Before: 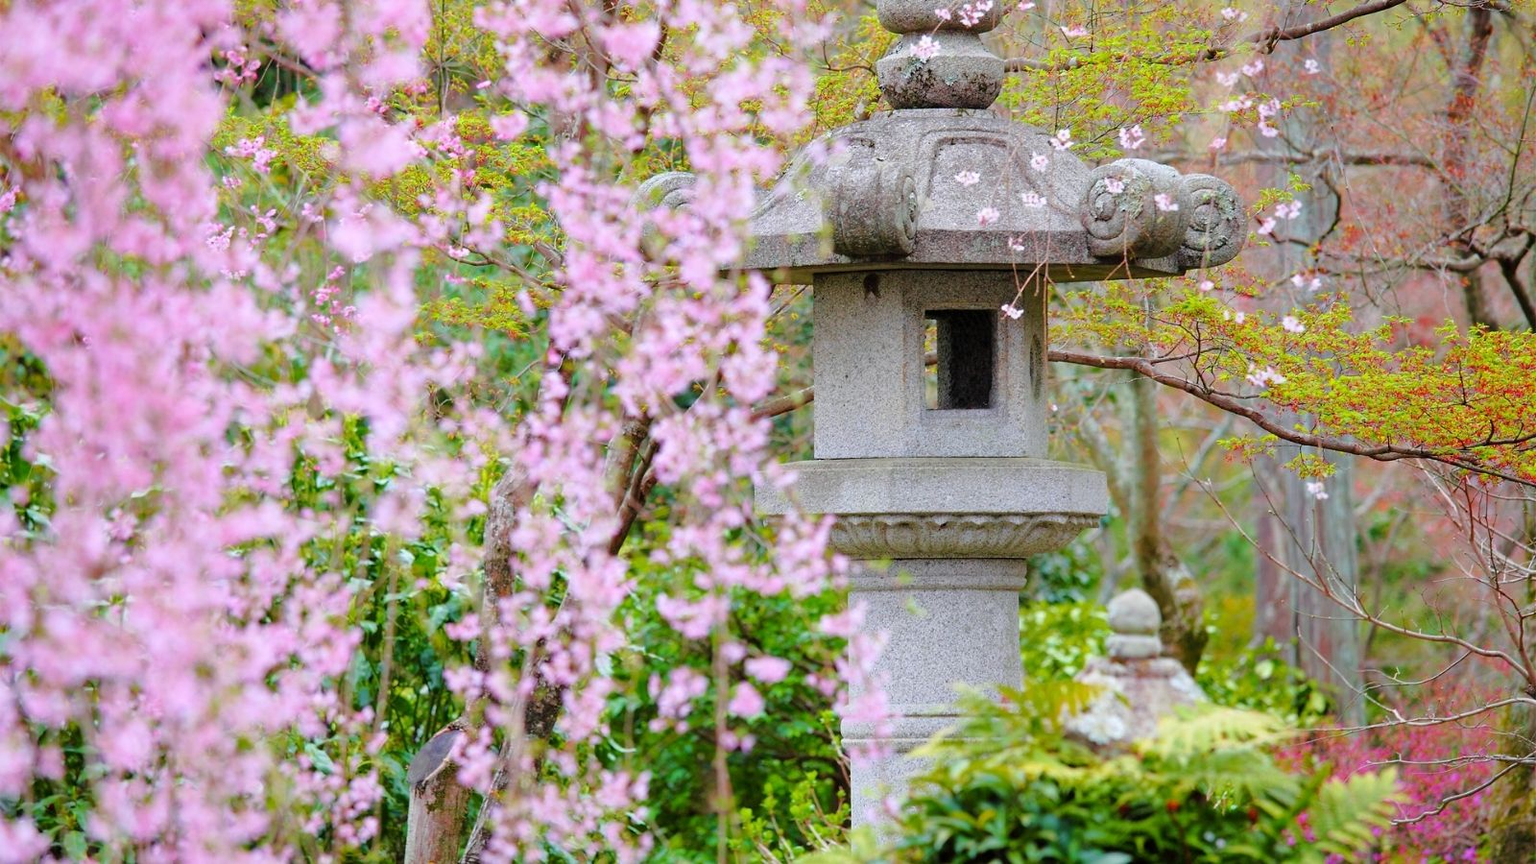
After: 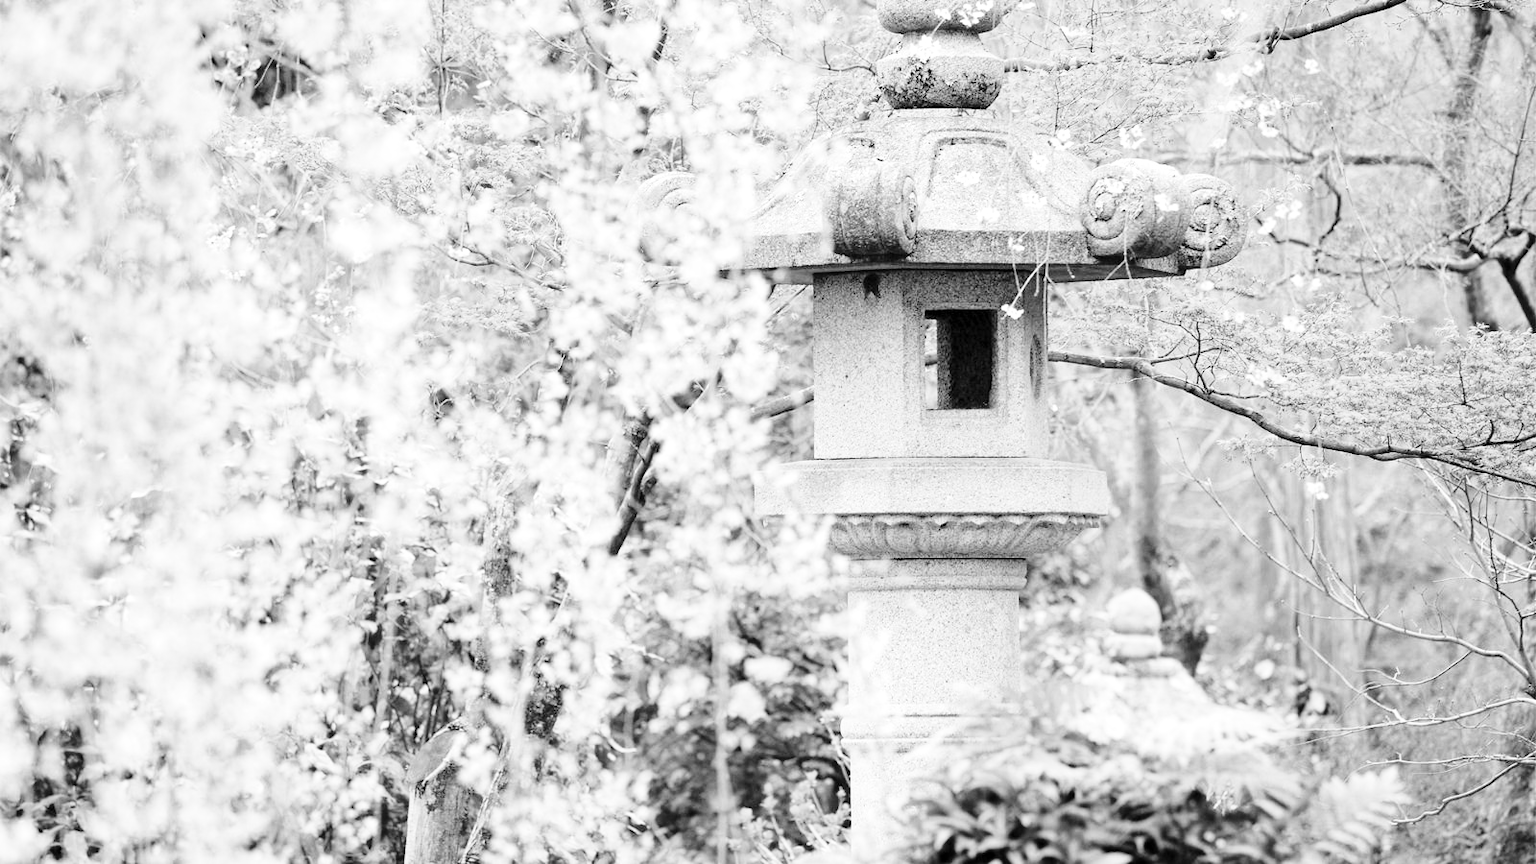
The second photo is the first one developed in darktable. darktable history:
exposure: black level correction 0.001, exposure 0.5 EV, compensate exposure bias true, compensate highlight preservation false
monochrome: on, module defaults
base curve: curves: ch0 [(0, 0) (0.028, 0.03) (0.121, 0.232) (0.46, 0.748) (0.859, 0.968) (1, 1)], preserve colors none
white balance: red 1.029, blue 0.92
